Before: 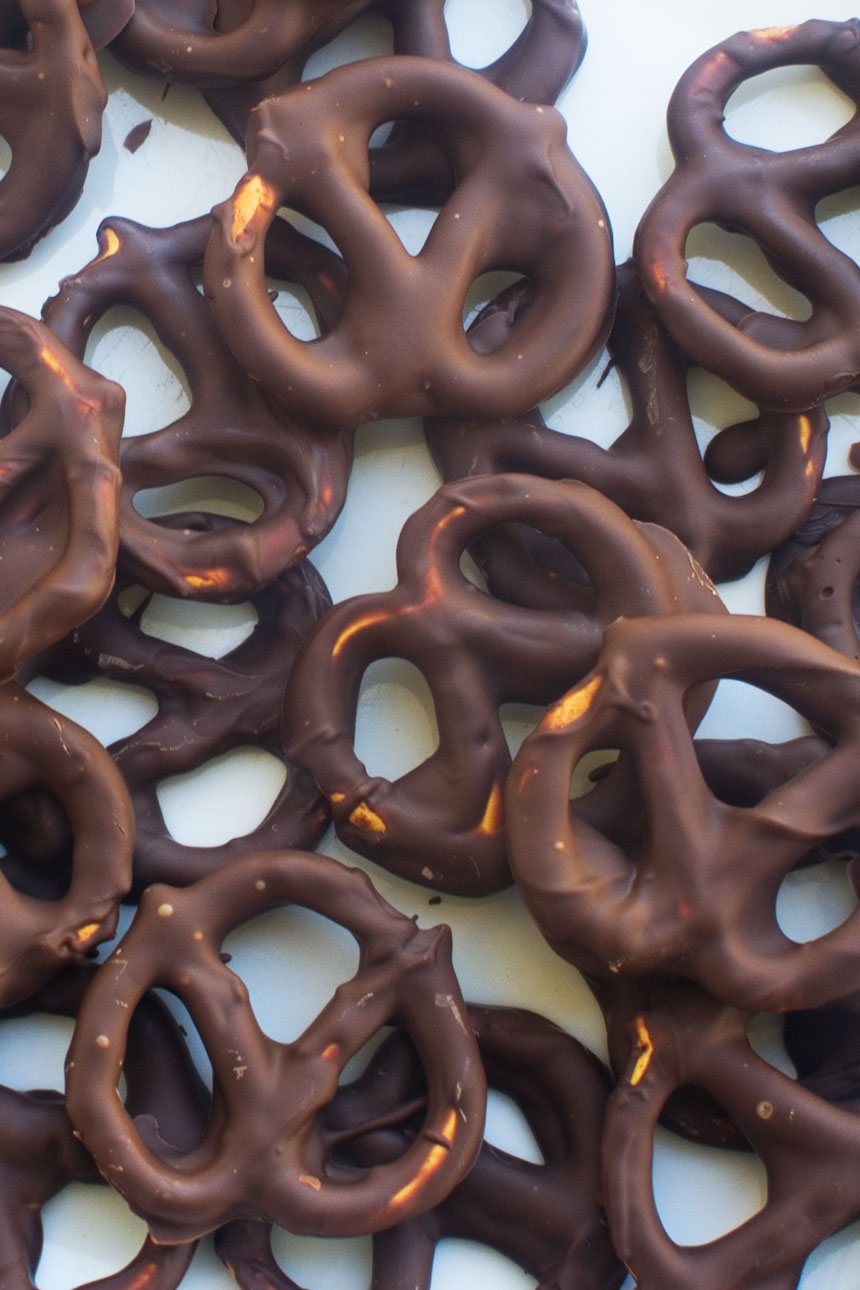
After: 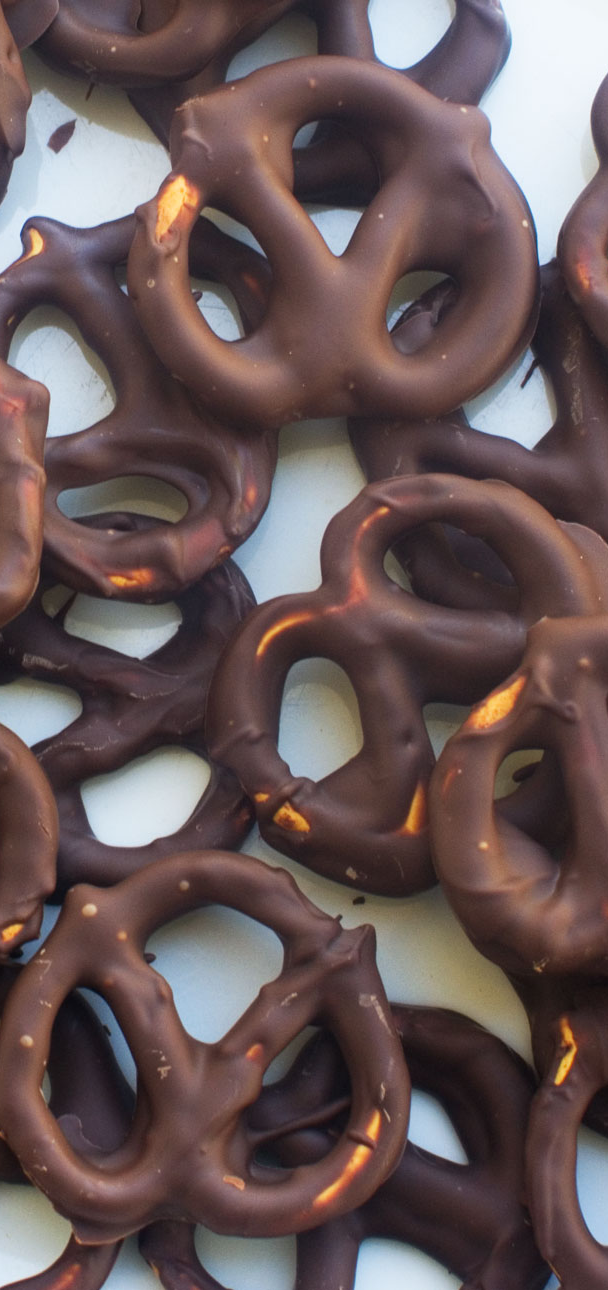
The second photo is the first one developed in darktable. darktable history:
crop and rotate: left 8.941%, right 20.323%
